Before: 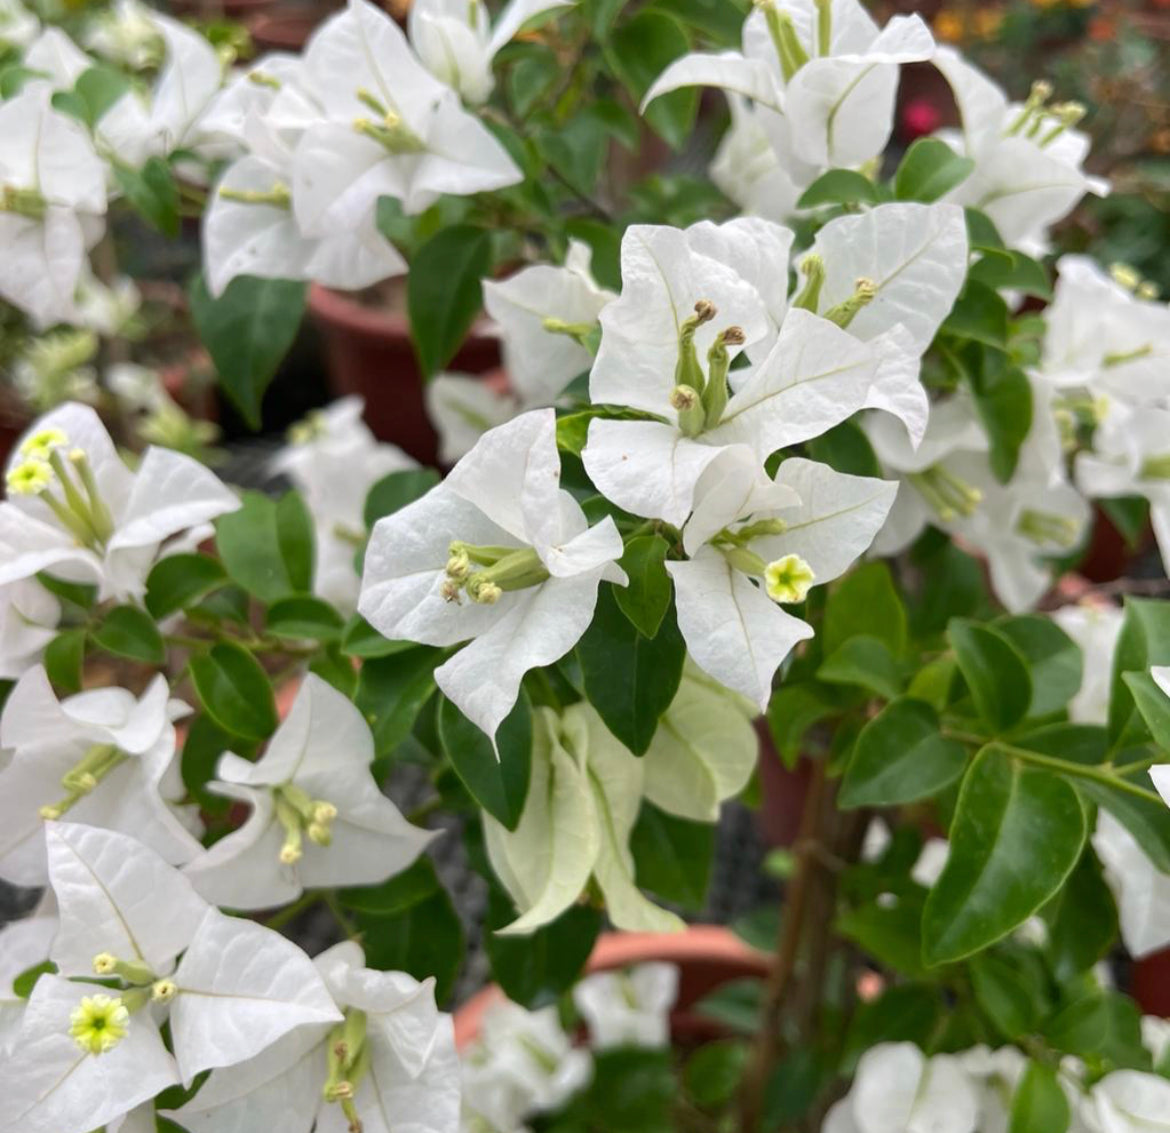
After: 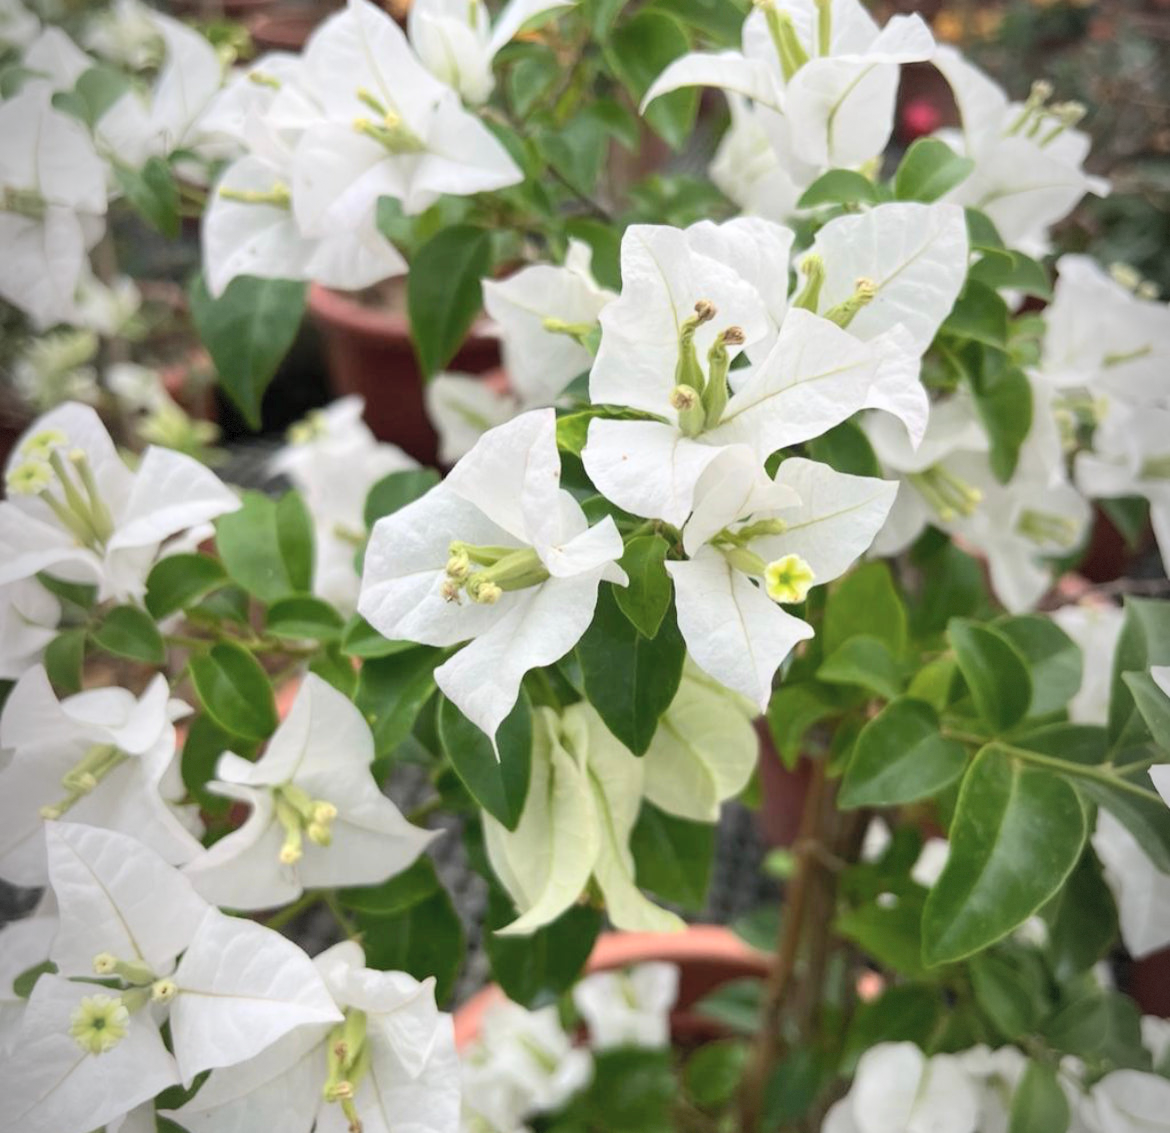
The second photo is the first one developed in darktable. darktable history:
contrast brightness saturation: contrast 0.142, brightness 0.214
vignetting: fall-off start 96.83%, fall-off radius 101.14%, width/height ratio 0.613, dithering 8-bit output
